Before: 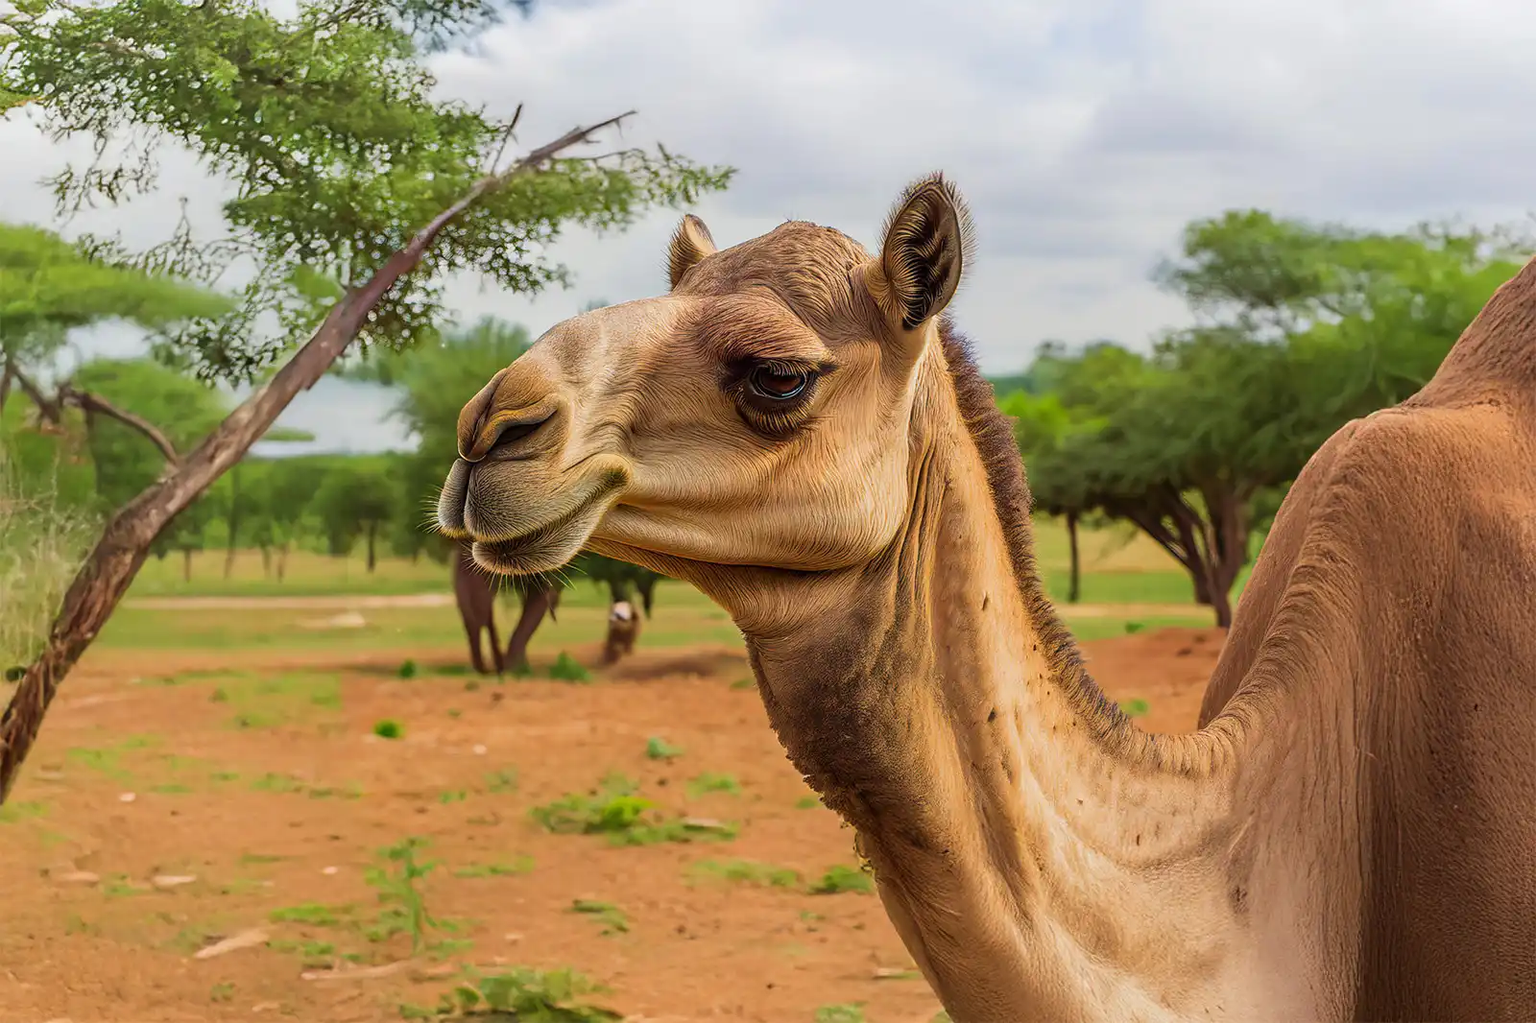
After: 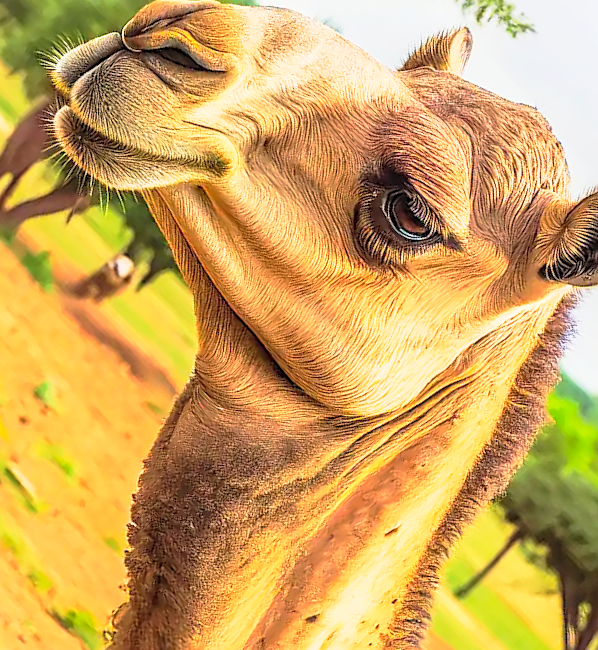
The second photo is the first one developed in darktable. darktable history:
base curve: curves: ch0 [(0, 0) (0.257, 0.25) (0.482, 0.586) (0.757, 0.871) (1, 1)], preserve colors none
local contrast: on, module defaults
crop and rotate: angle -45.9°, top 16.688%, right 0.988%, bottom 11.634%
contrast brightness saturation: contrast 0.098, brightness 0.317, saturation 0.143
sharpen: on, module defaults
exposure: black level correction 0, exposure 0.696 EV, compensate exposure bias true, compensate highlight preservation false
tone curve: curves: ch0 [(0, 0) (0.087, 0.054) (0.281, 0.245) (0.532, 0.514) (0.835, 0.818) (0.994, 0.955)]; ch1 [(0, 0) (0.27, 0.195) (0.406, 0.435) (0.452, 0.474) (0.495, 0.5) (0.514, 0.508) (0.537, 0.556) (0.654, 0.689) (1, 1)]; ch2 [(0, 0) (0.269, 0.299) (0.459, 0.441) (0.498, 0.499) (0.523, 0.52) (0.551, 0.549) (0.633, 0.625) (0.659, 0.681) (0.718, 0.764) (1, 1)], preserve colors none
